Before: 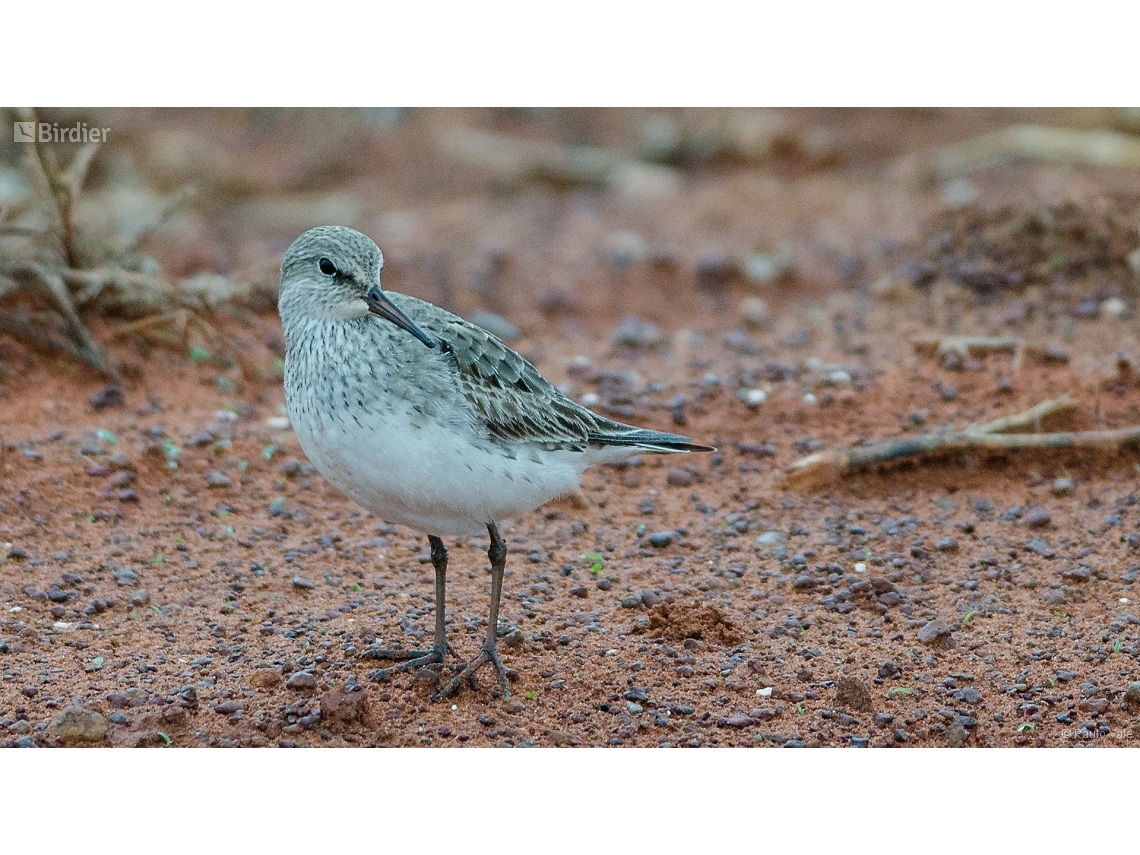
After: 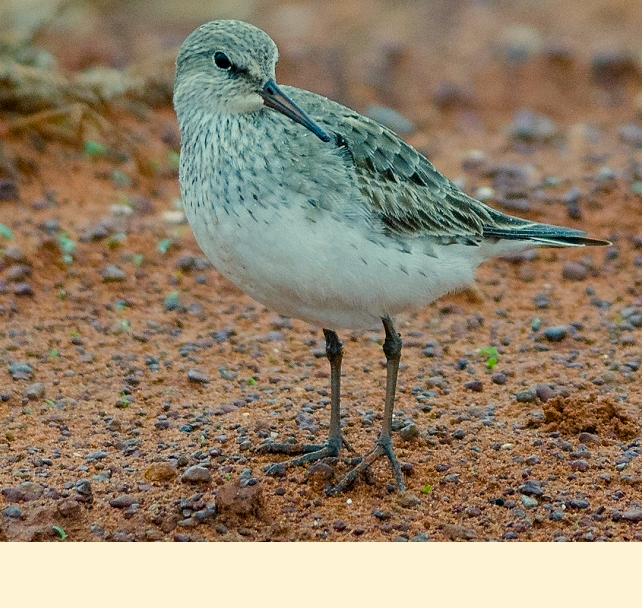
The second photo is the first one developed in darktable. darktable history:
crop: left 9.249%, top 24.197%, right 34.413%, bottom 4.645%
color balance rgb: shadows lift › chroma 0.768%, shadows lift › hue 110.2°, highlights gain › chroma 3.024%, highlights gain › hue 60.23°, perceptual saturation grading › global saturation 36.849%, global vibrance 10.046%
exposure: black level correction 0.002, exposure -0.102 EV, compensate exposure bias true, compensate highlight preservation false
color correction: highlights a* -4.29, highlights b* 6.87
